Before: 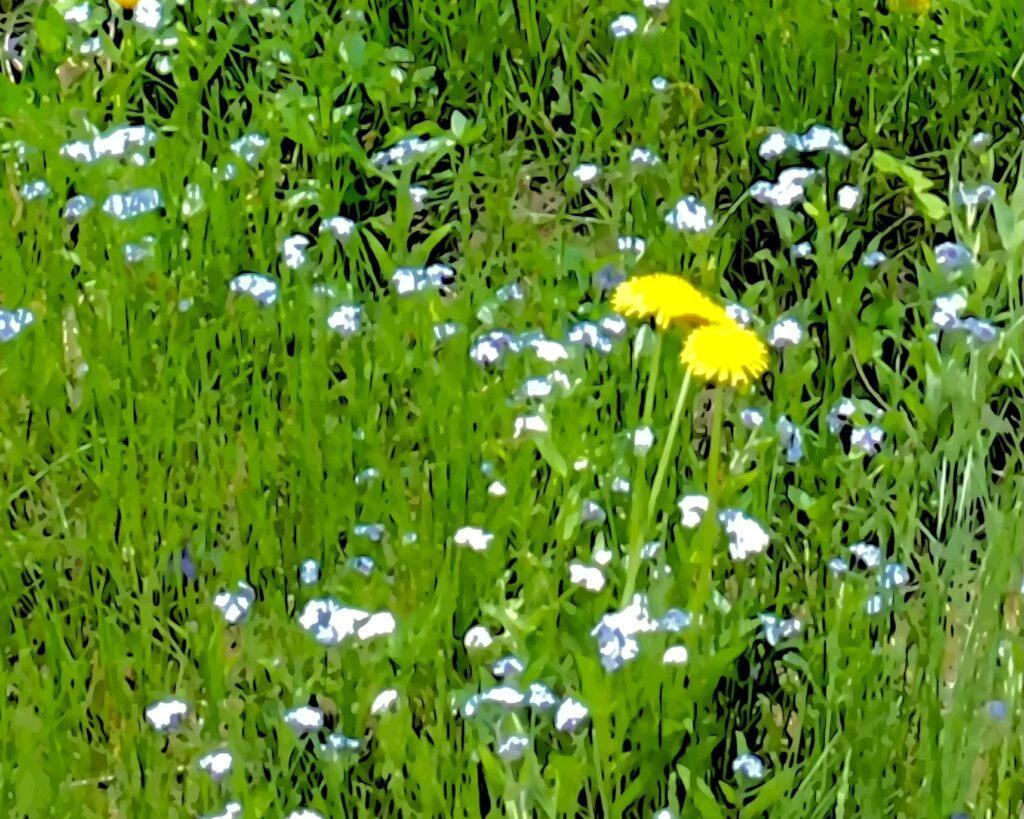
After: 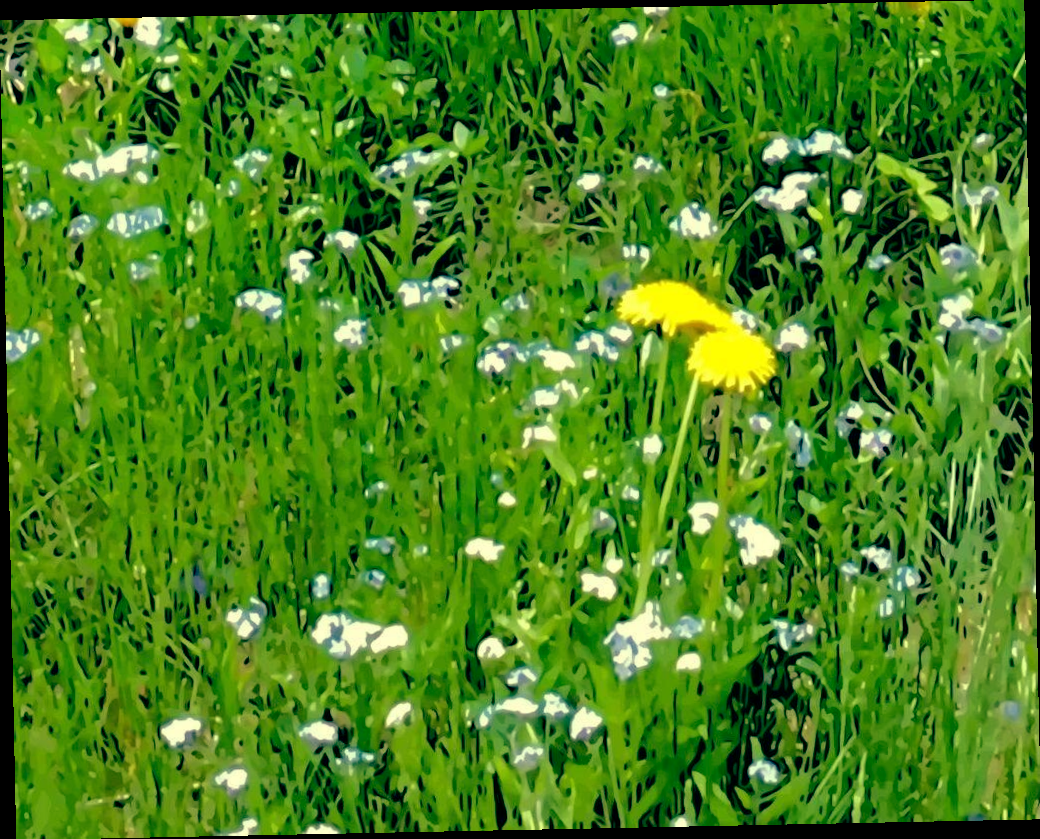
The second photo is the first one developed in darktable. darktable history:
color balance: mode lift, gamma, gain (sRGB), lift [1, 0.69, 1, 1], gamma [1, 1.482, 1, 1], gain [1, 1, 1, 0.802]
rotate and perspective: rotation -1.17°, automatic cropping off
